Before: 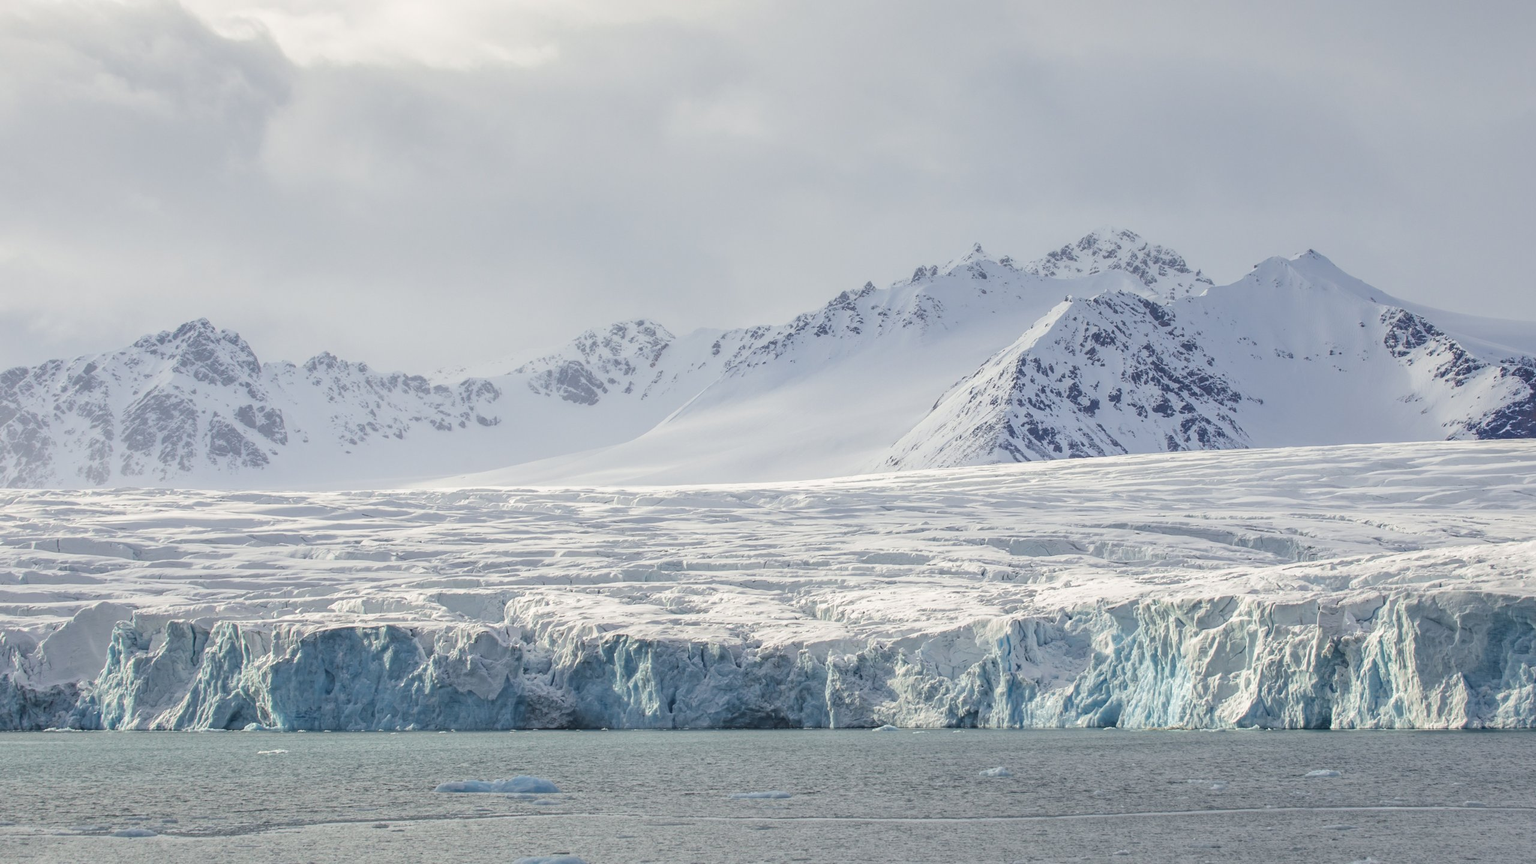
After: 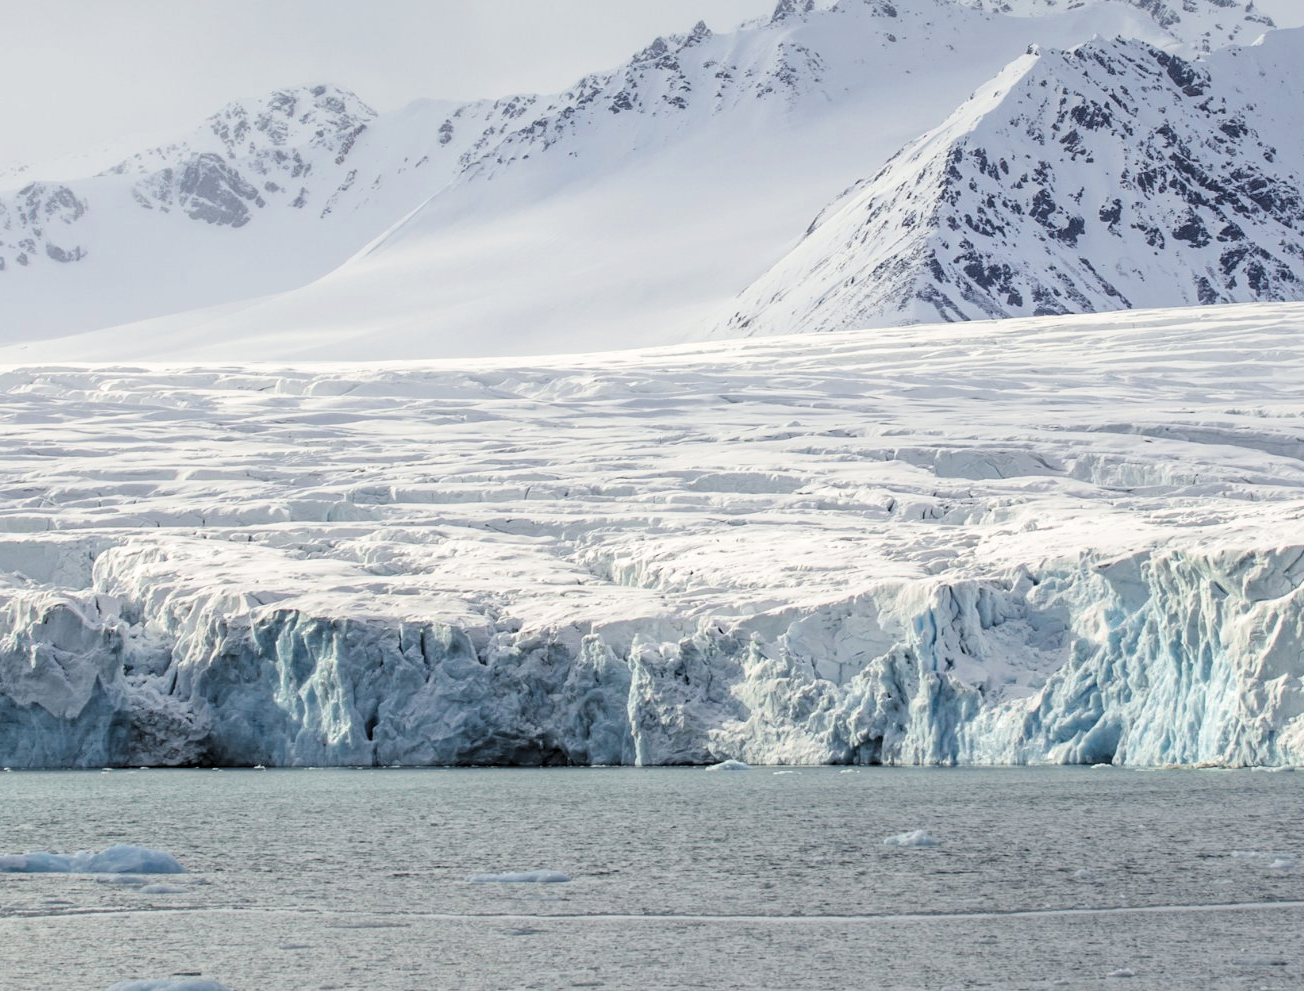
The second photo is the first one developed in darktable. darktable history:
levels: mode automatic, black 0.023%, white 99.97%, levels [0.062, 0.494, 0.925]
crop and rotate: left 29.237%, top 31.152%, right 19.807%
filmic rgb: black relative exposure -7.65 EV, white relative exposure 4.56 EV, hardness 3.61
